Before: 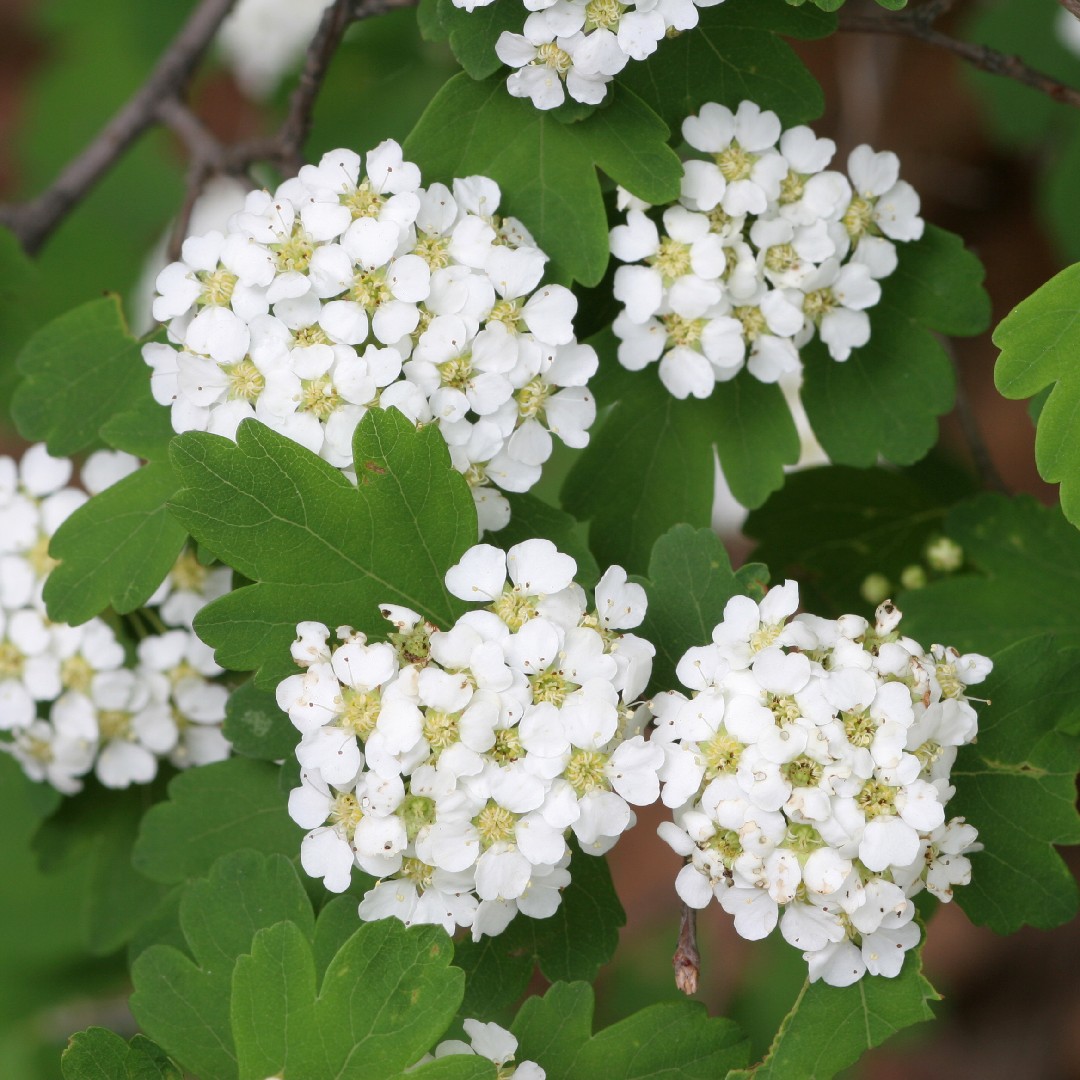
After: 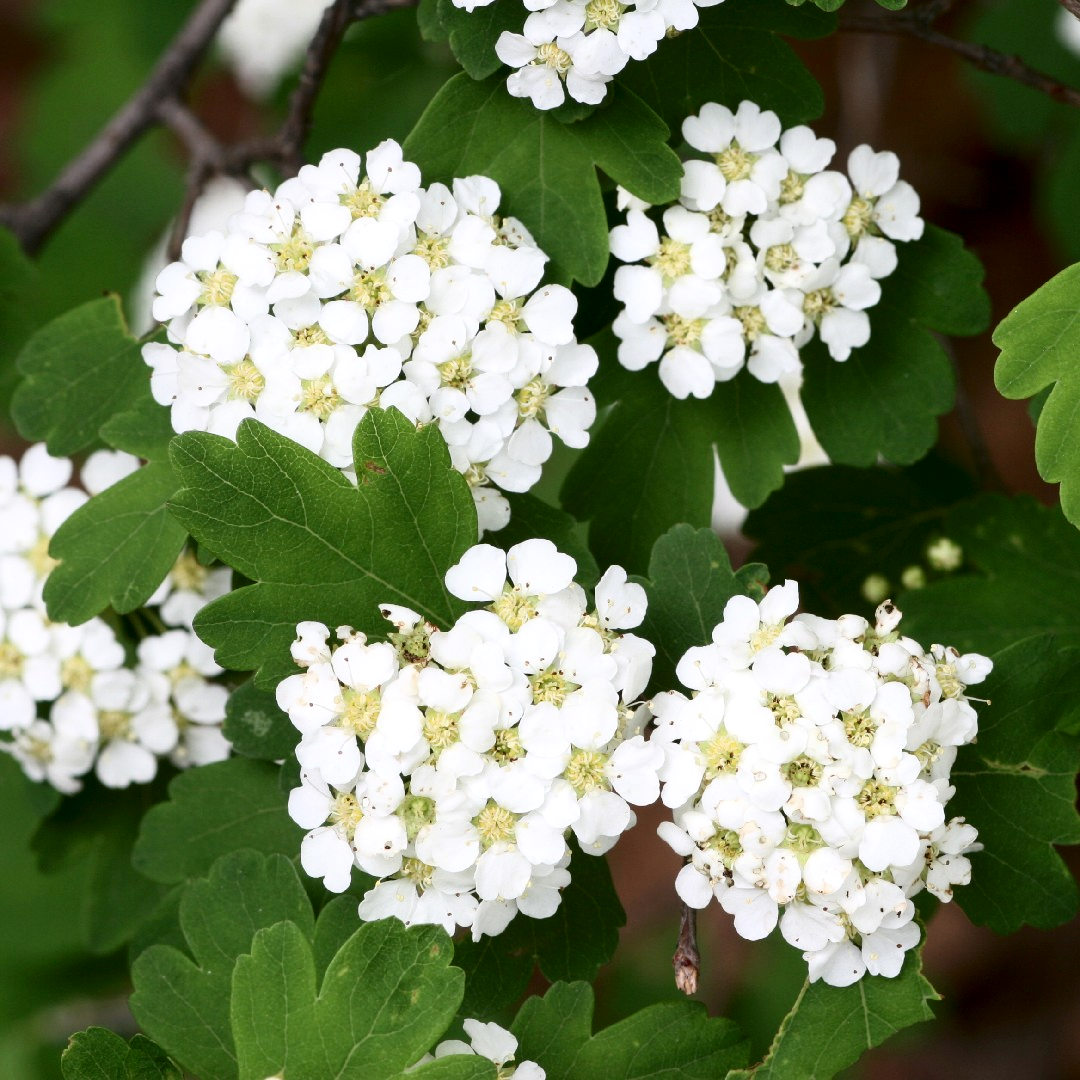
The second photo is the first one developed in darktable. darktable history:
local contrast: highlights 101%, shadows 102%, detail 120%, midtone range 0.2
contrast brightness saturation: contrast 0.283
